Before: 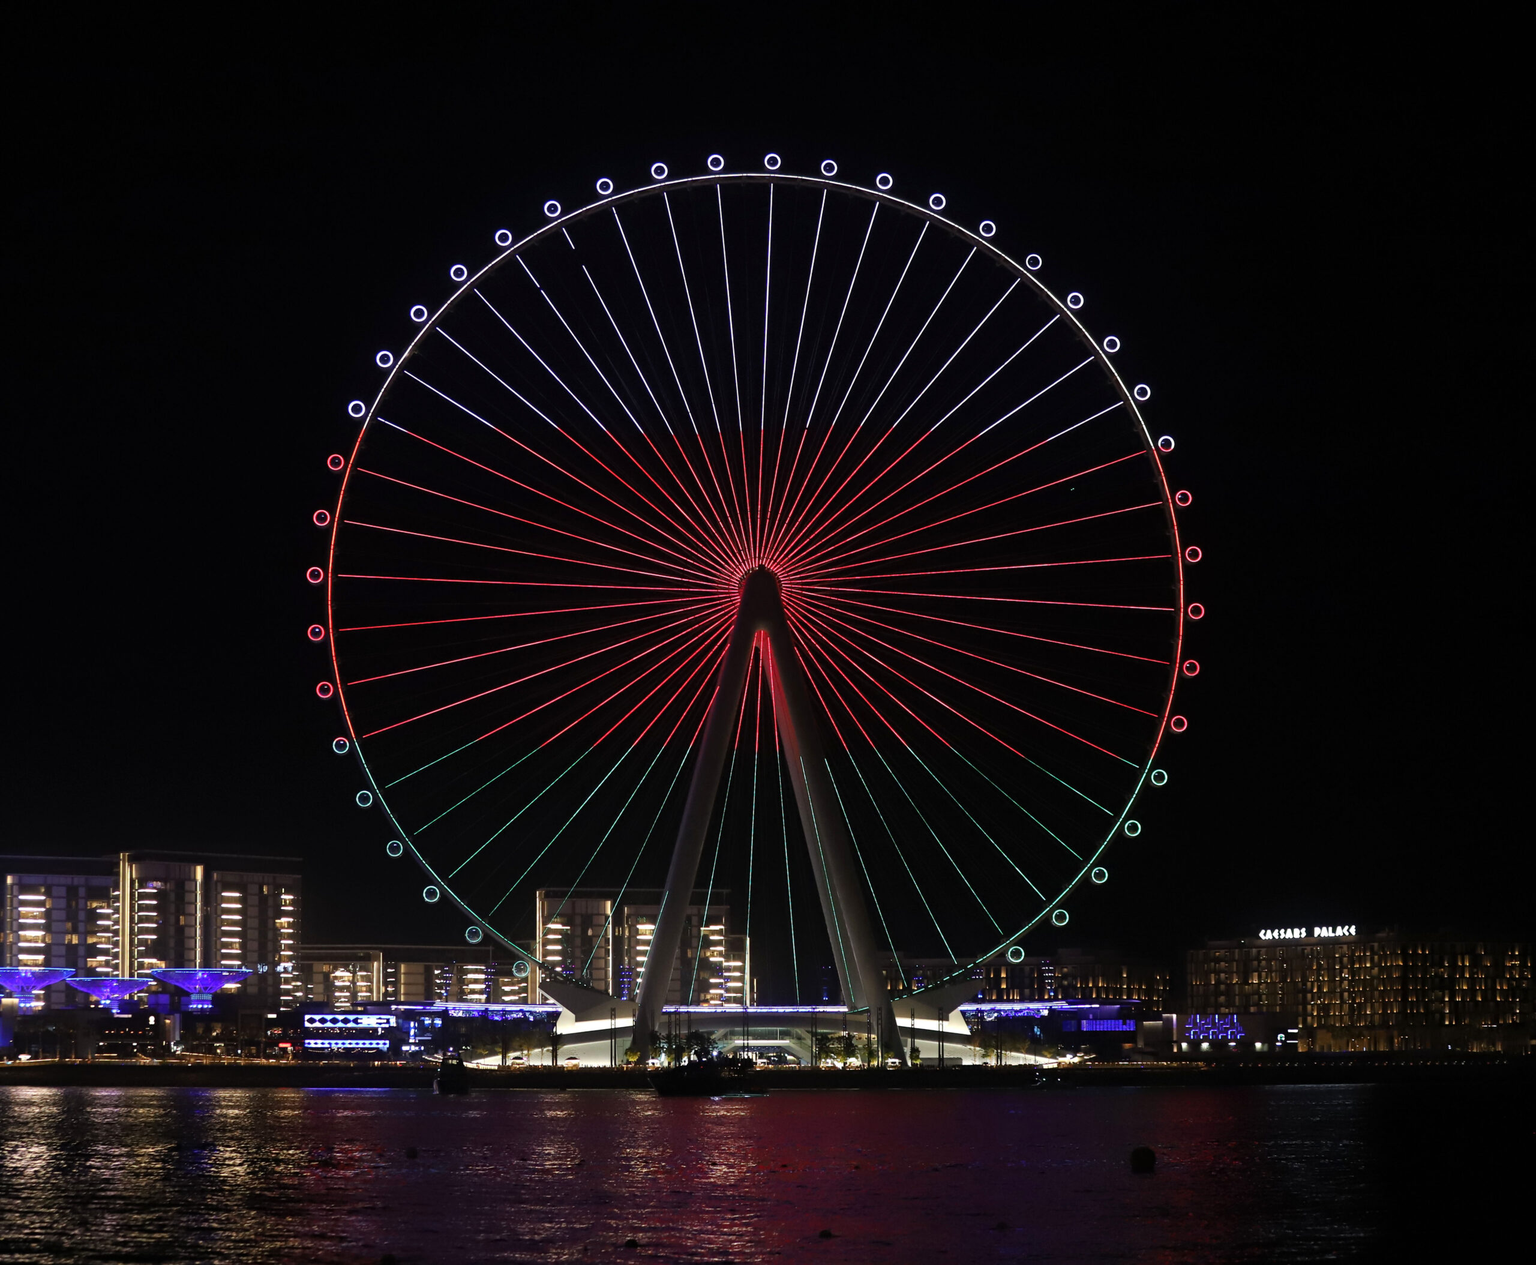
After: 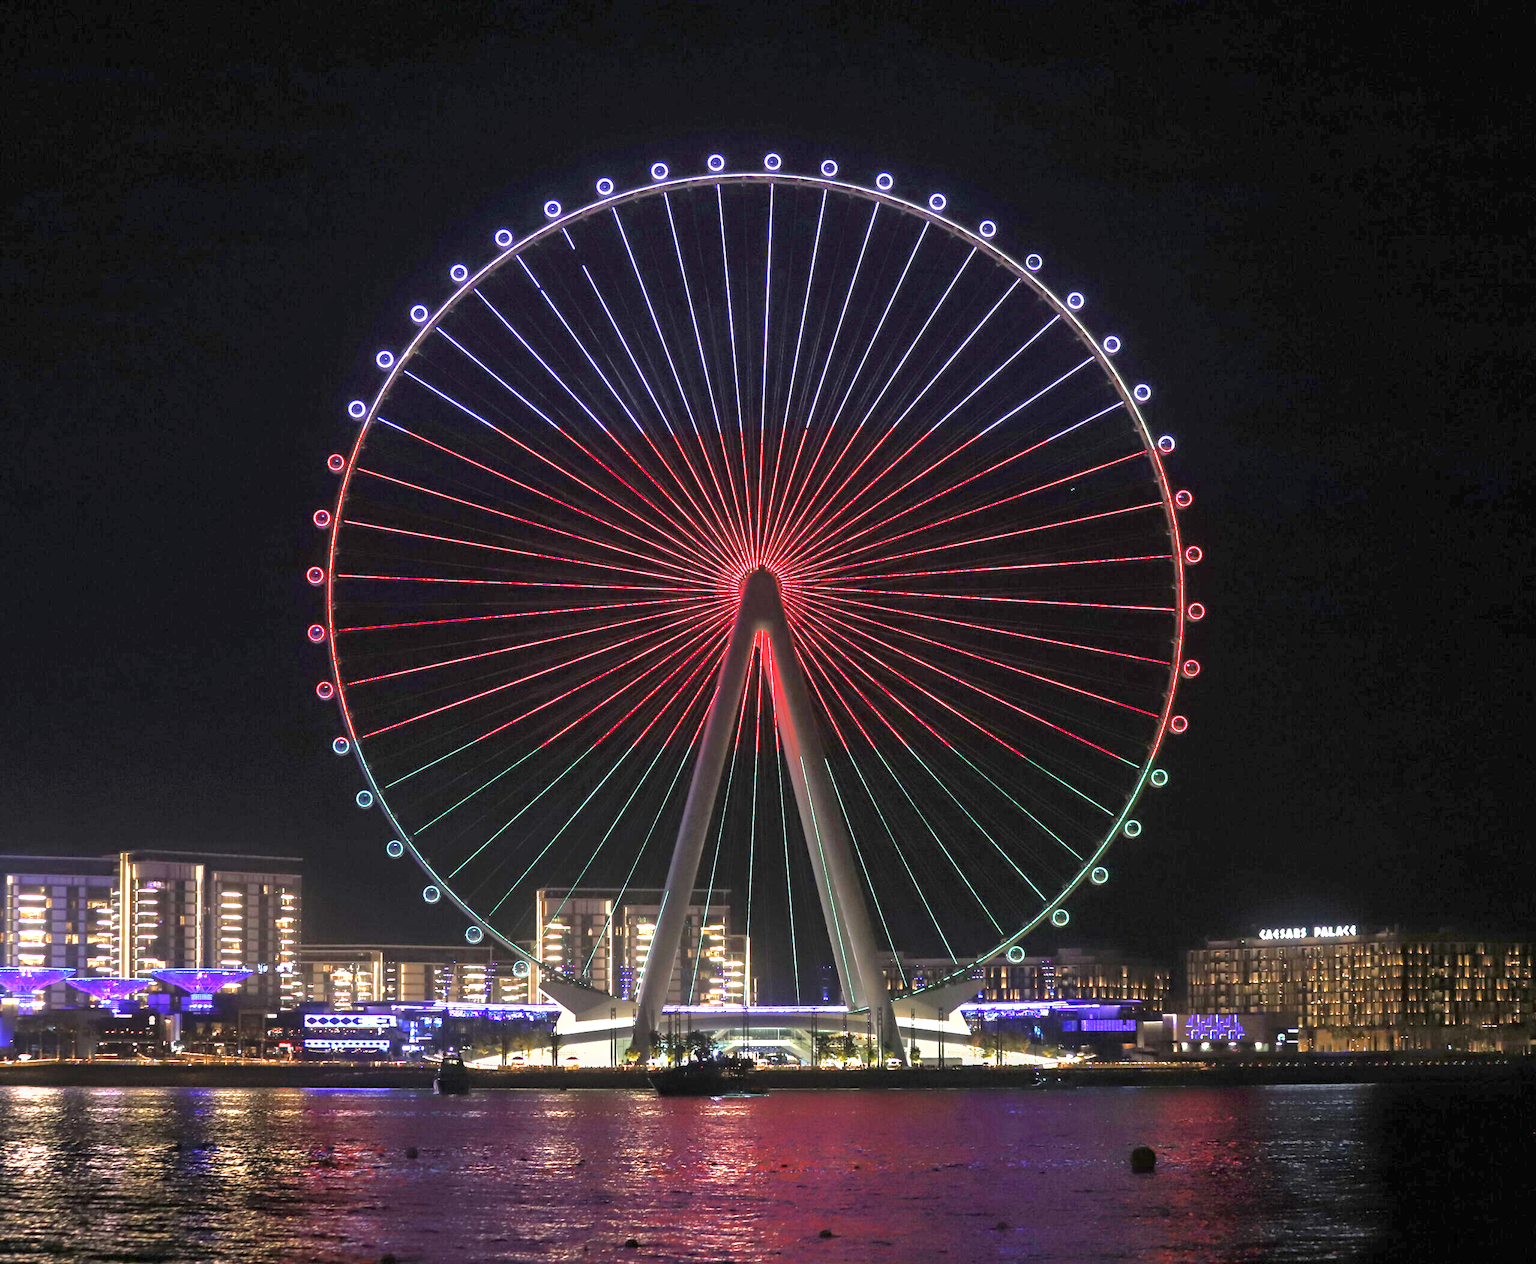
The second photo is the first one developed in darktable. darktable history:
local contrast: on, module defaults
exposure: black level correction 0, exposure 1.74 EV, compensate highlight preservation false
shadows and highlights: on, module defaults
